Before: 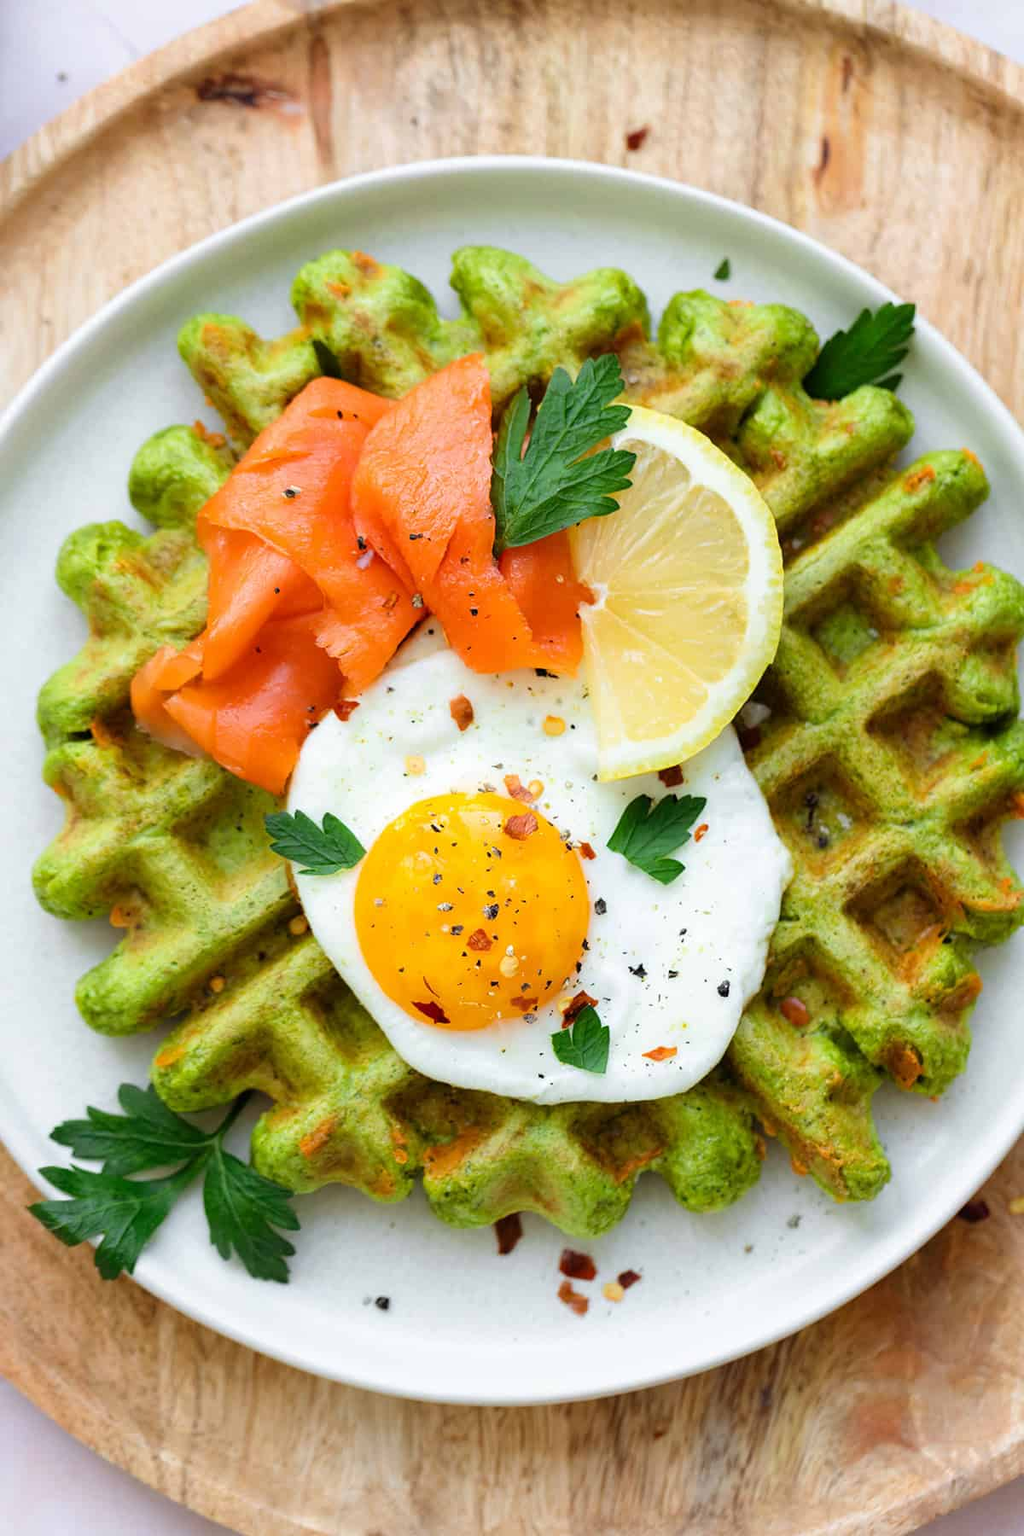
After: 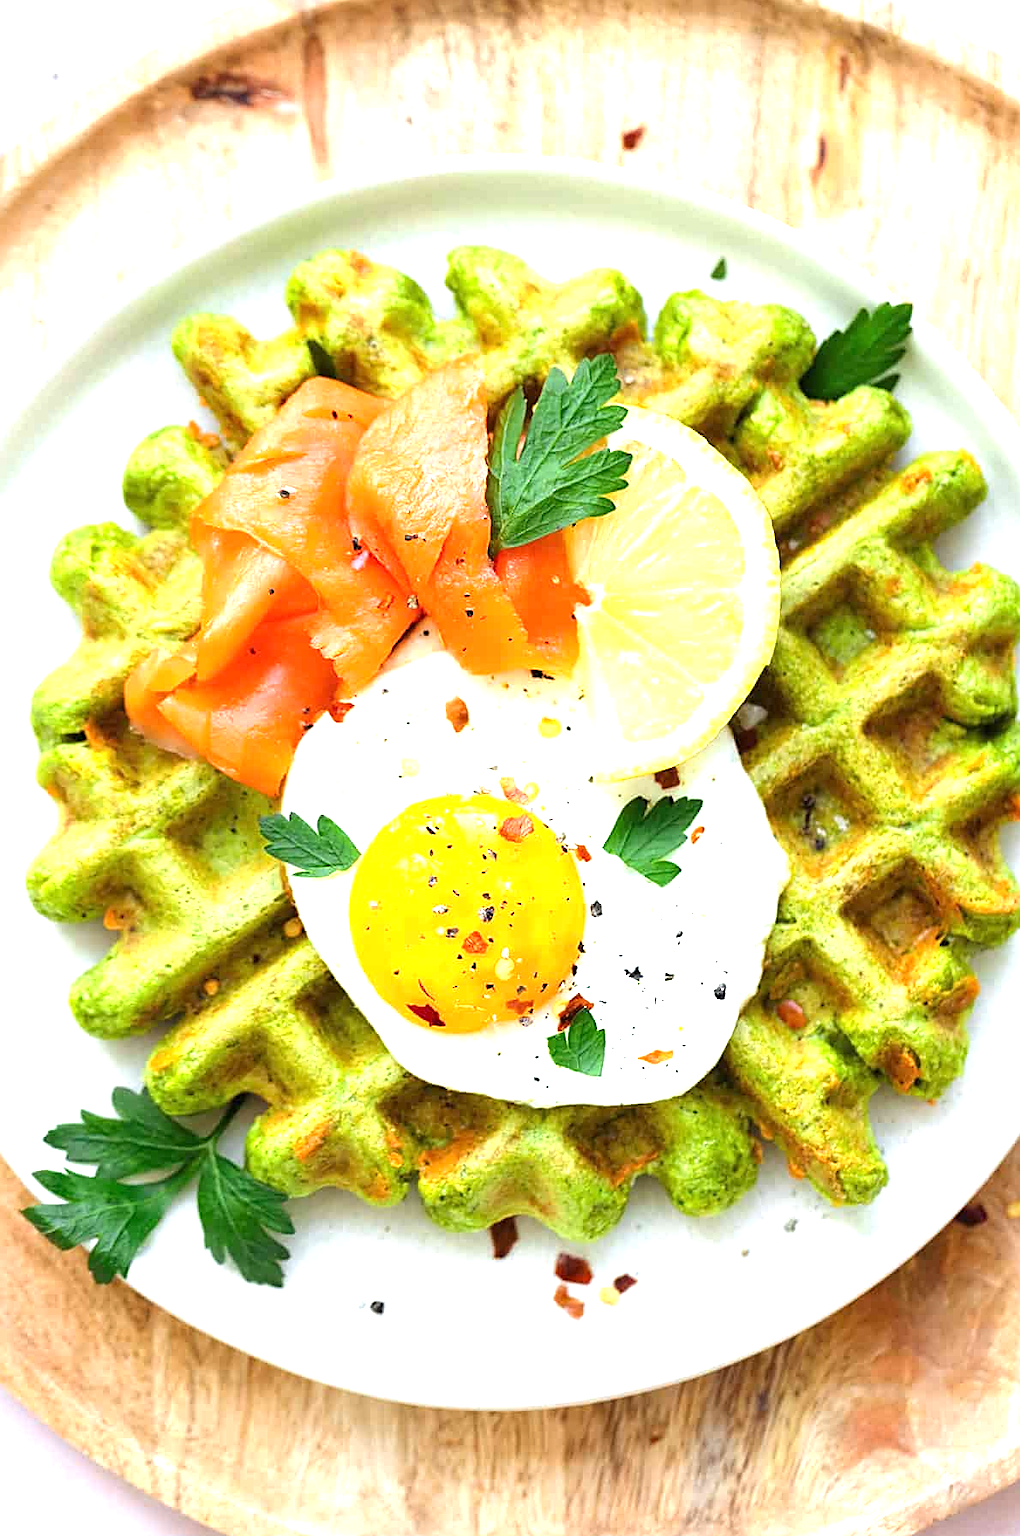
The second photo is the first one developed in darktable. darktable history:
crop and rotate: left 0.731%, top 0.133%, bottom 0.3%
tone equalizer: edges refinement/feathering 500, mask exposure compensation -1.57 EV, preserve details no
sharpen: on, module defaults
exposure: black level correction 0, exposure 1.096 EV, compensate highlight preservation false
